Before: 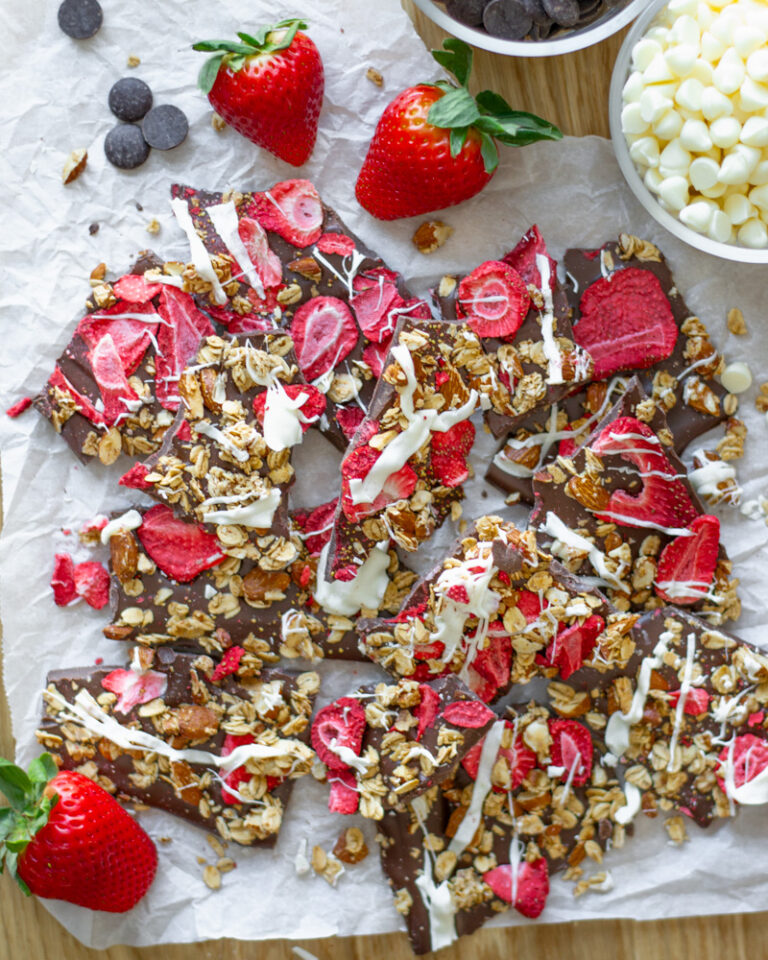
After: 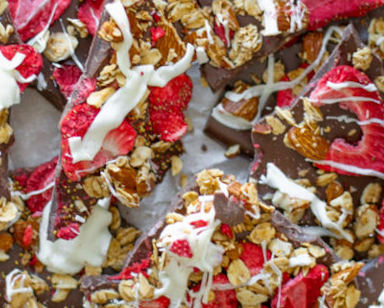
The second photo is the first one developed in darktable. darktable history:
rotate and perspective: rotation -2°, crop left 0.022, crop right 0.978, crop top 0.049, crop bottom 0.951
crop: left 36.607%, top 34.735%, right 13.146%, bottom 30.611%
